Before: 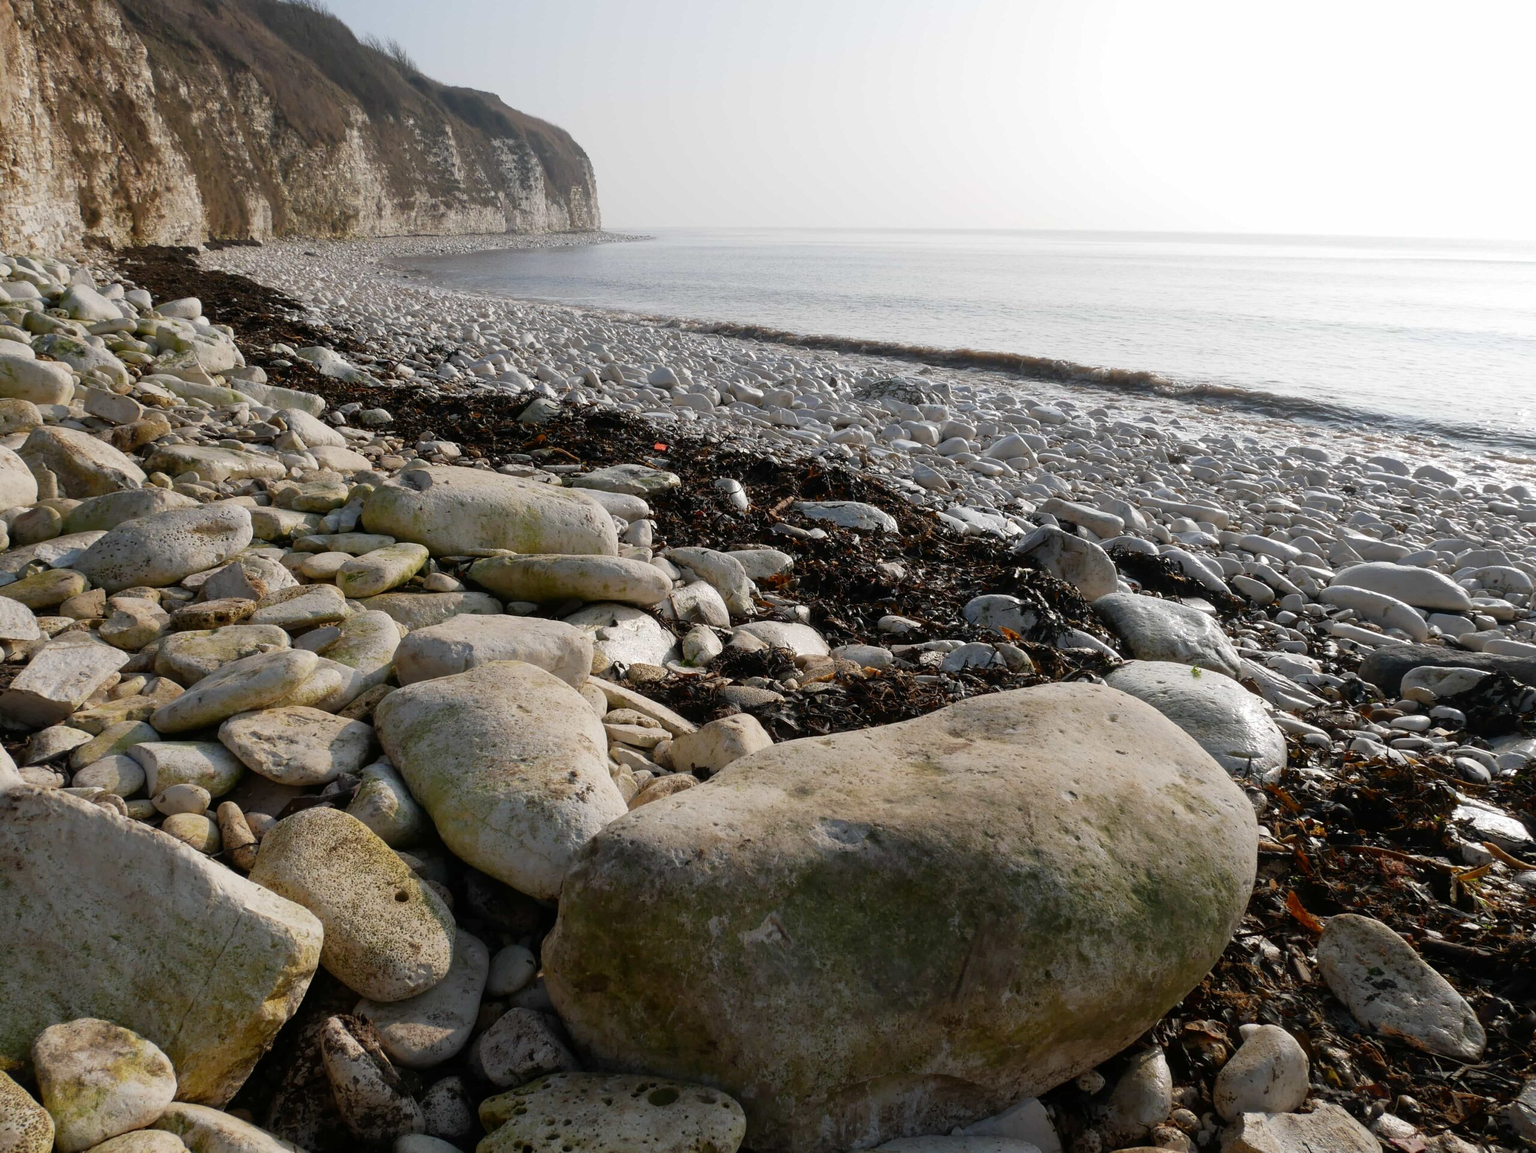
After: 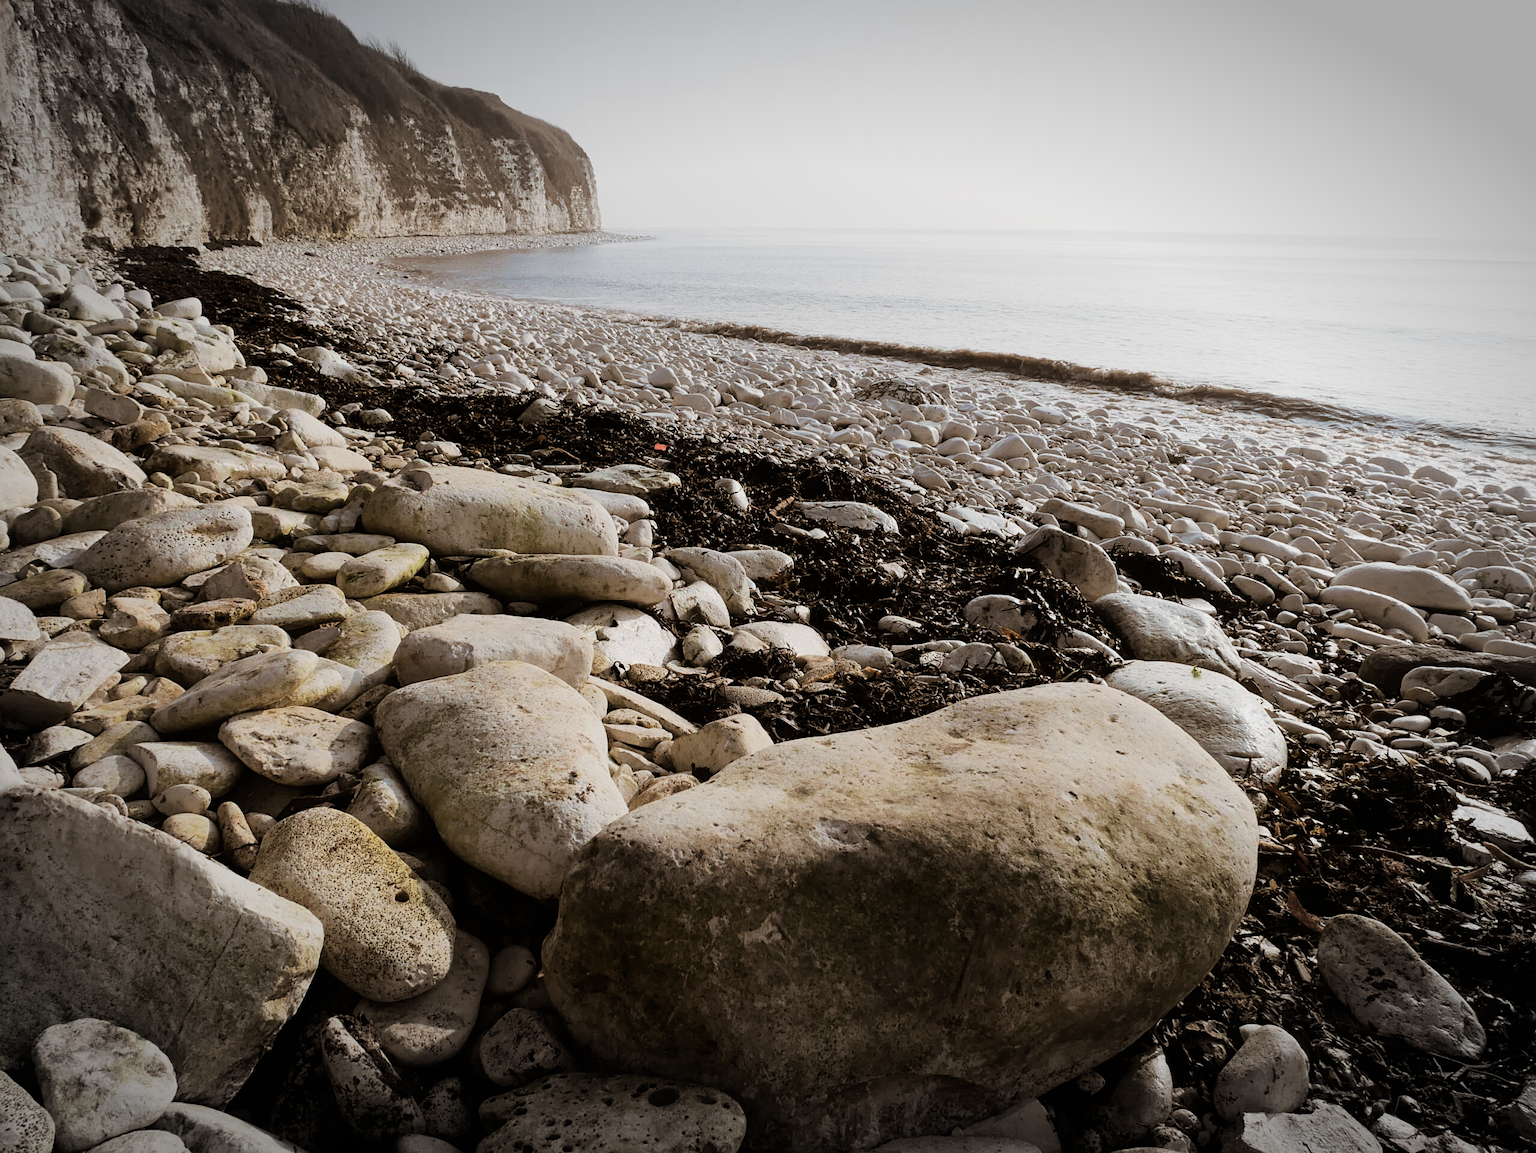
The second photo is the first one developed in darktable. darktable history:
sharpen: amount 0.2
filmic rgb: black relative exposure -16 EV, white relative exposure 4.97 EV, hardness 6.25
vignetting: fall-off start 79.43%, saturation -0.649, width/height ratio 1.327, unbound false
split-toning: shadows › hue 32.4°, shadows › saturation 0.51, highlights › hue 180°, highlights › saturation 0, balance -60.17, compress 55.19%
contrast equalizer: y [[0.5, 0.5, 0.472, 0.5, 0.5, 0.5], [0.5 ×6], [0.5 ×6], [0 ×6], [0 ×6]]
tone equalizer: -8 EV -0.75 EV, -7 EV -0.7 EV, -6 EV -0.6 EV, -5 EV -0.4 EV, -3 EV 0.4 EV, -2 EV 0.6 EV, -1 EV 0.7 EV, +0 EV 0.75 EV, edges refinement/feathering 500, mask exposure compensation -1.57 EV, preserve details no
